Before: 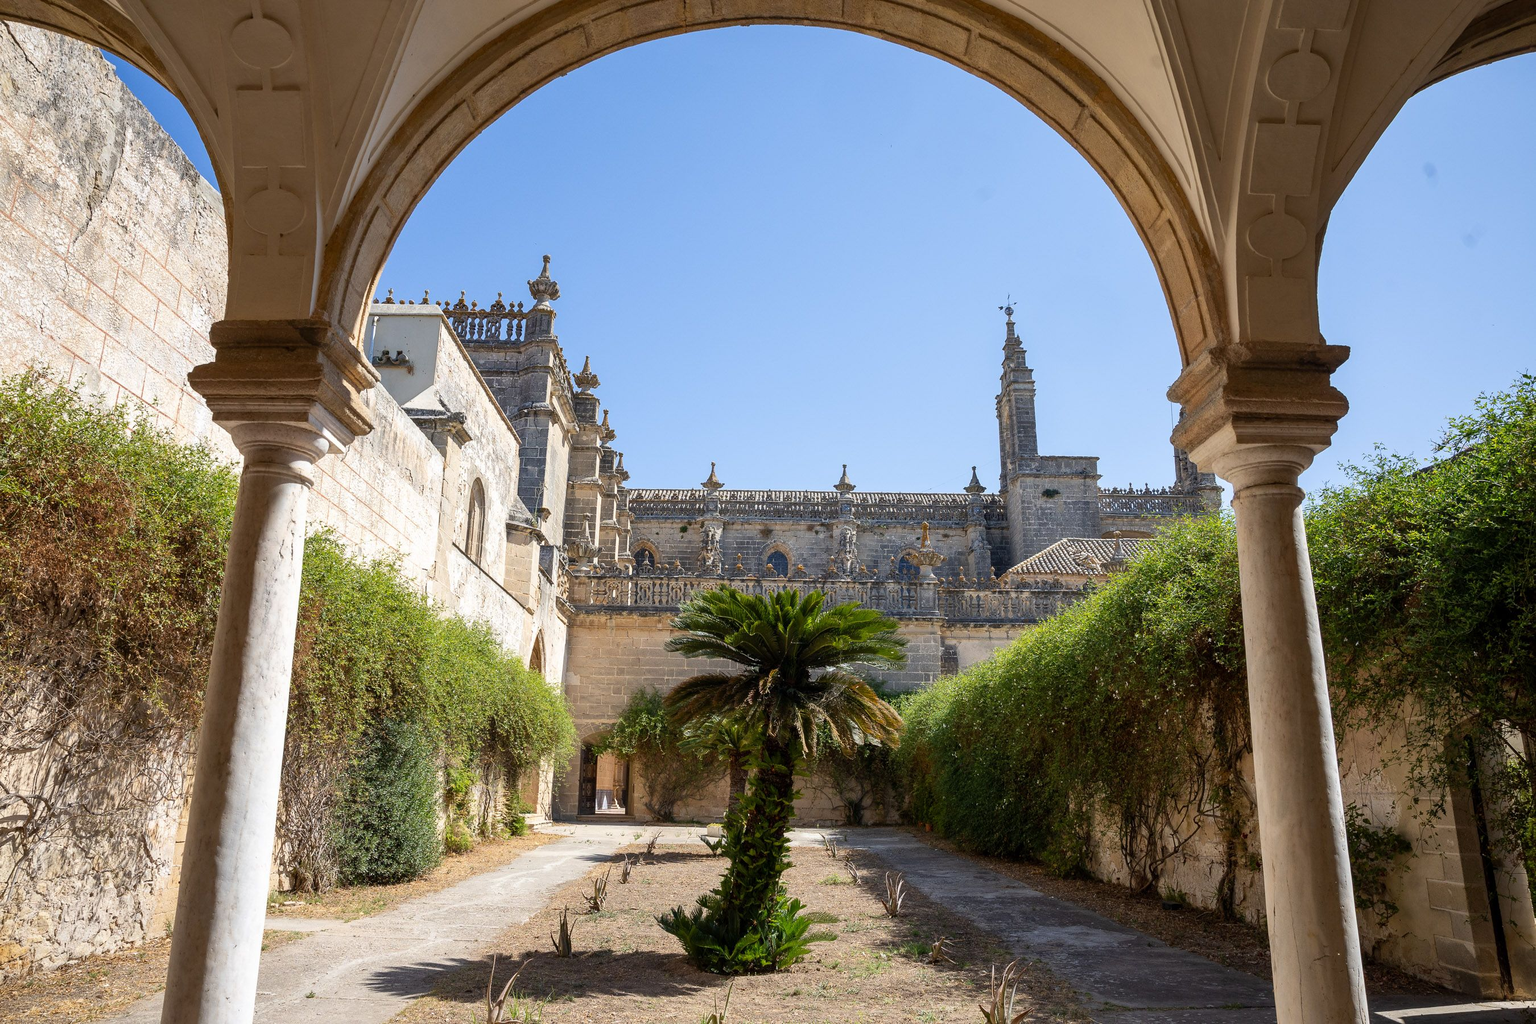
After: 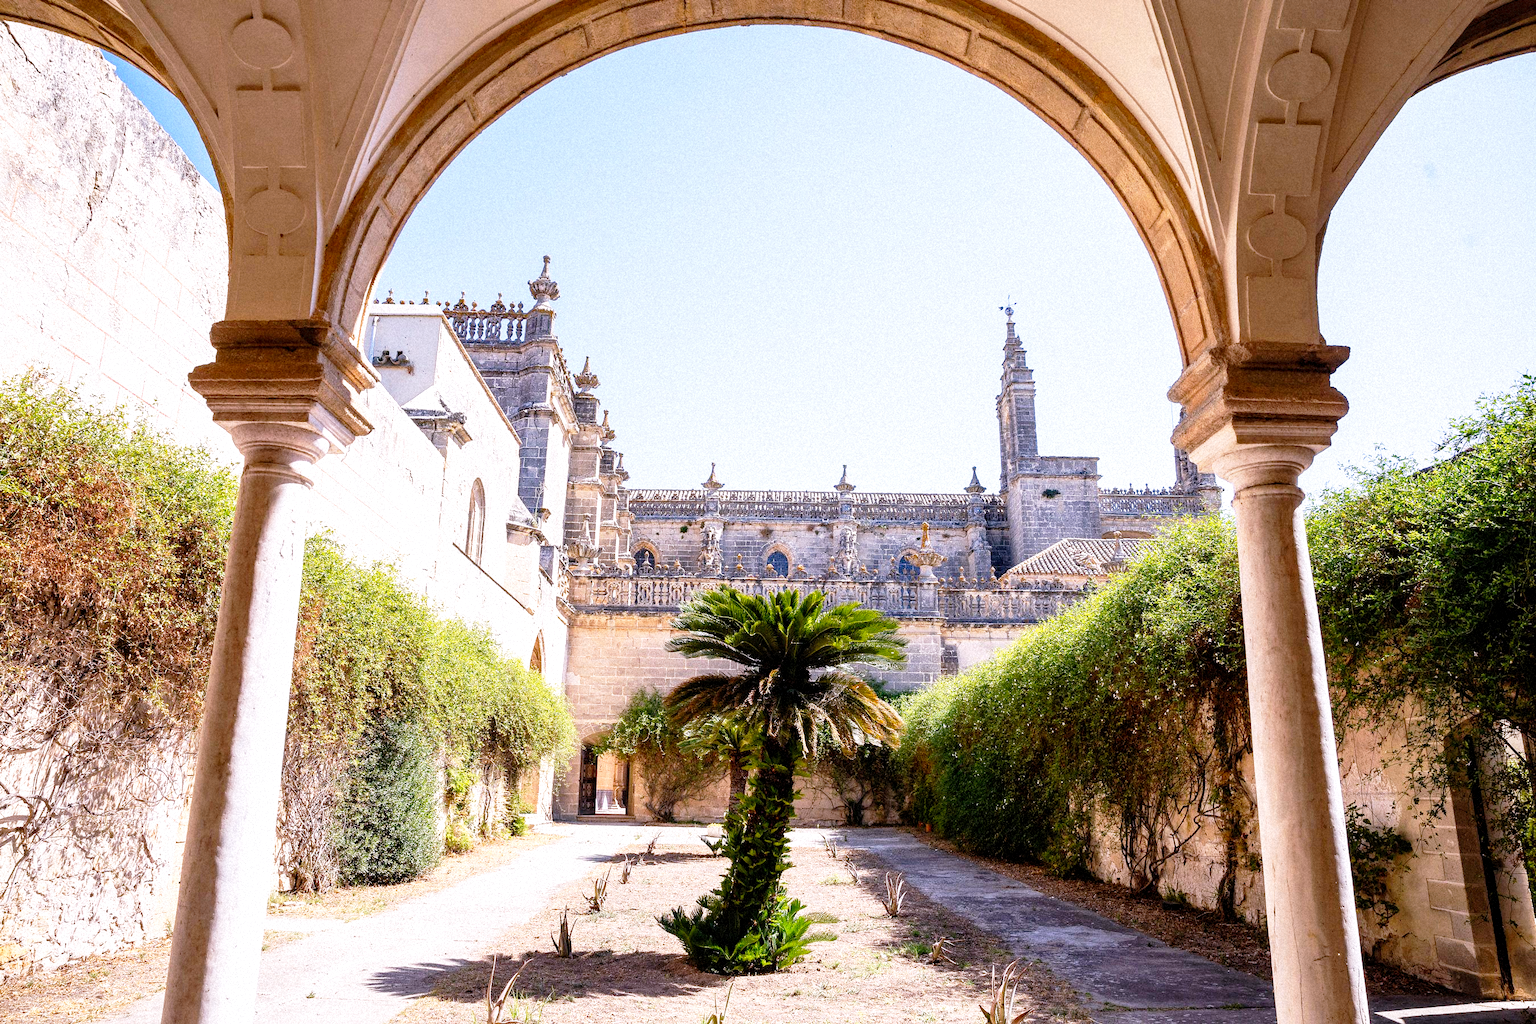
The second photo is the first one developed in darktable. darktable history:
white balance: red 1.066, blue 1.119
grain: mid-tones bias 0%
base curve: curves: ch0 [(0, 0) (0.012, 0.01) (0.073, 0.168) (0.31, 0.711) (0.645, 0.957) (1, 1)], preserve colors none
local contrast: highlights 100%, shadows 100%, detail 120%, midtone range 0.2
